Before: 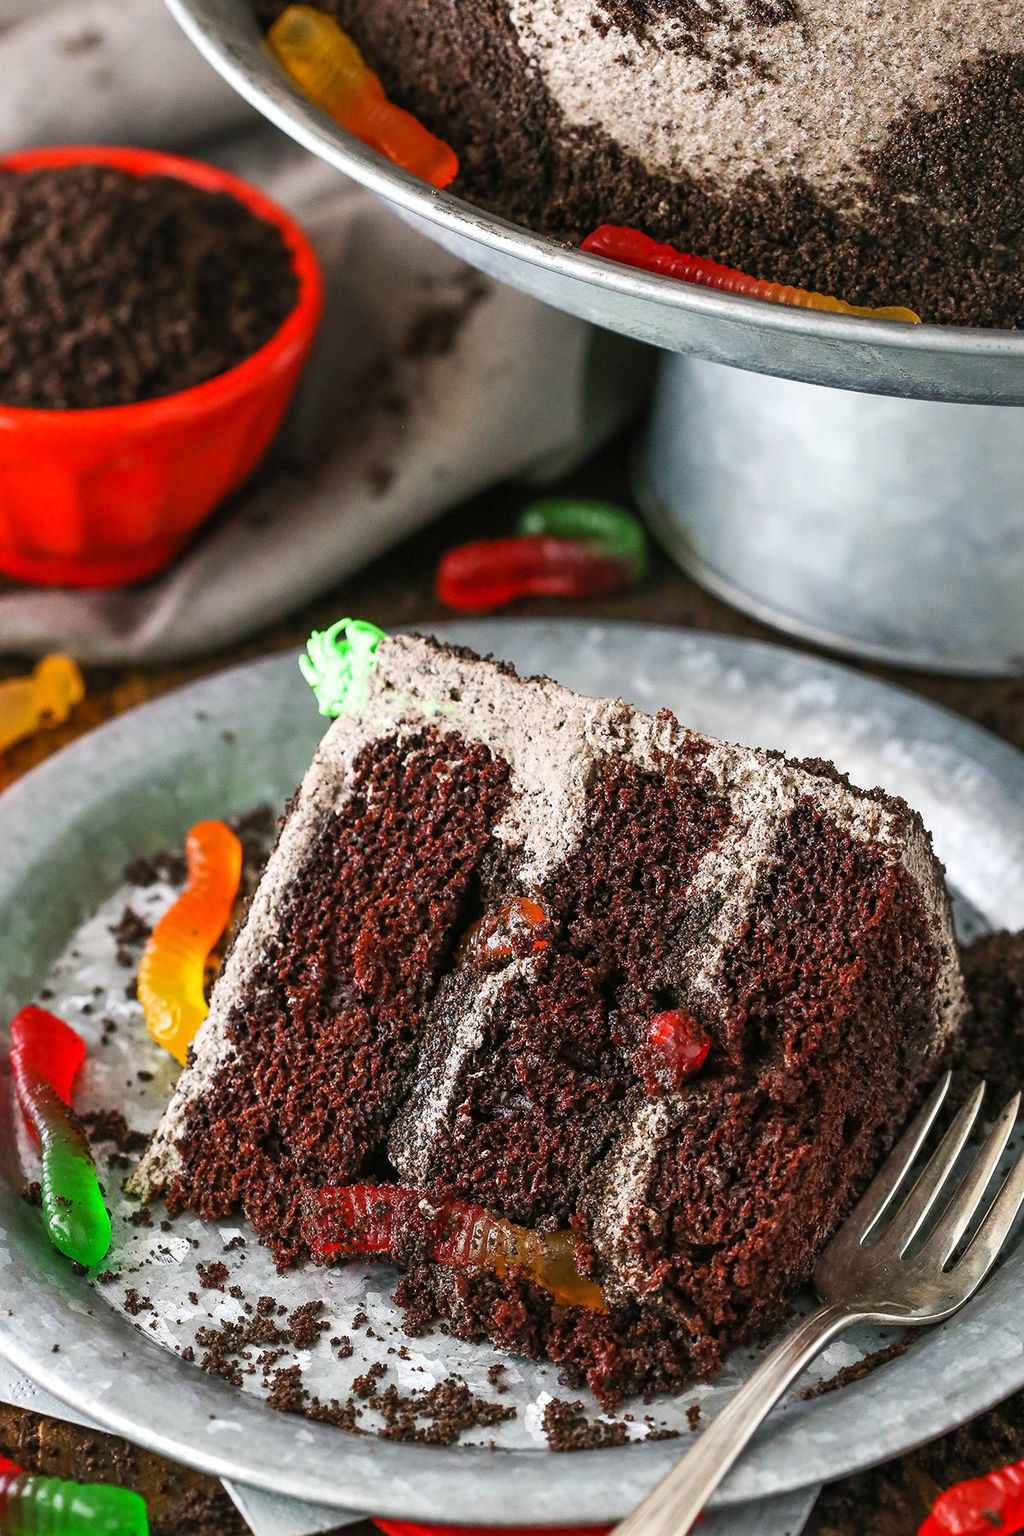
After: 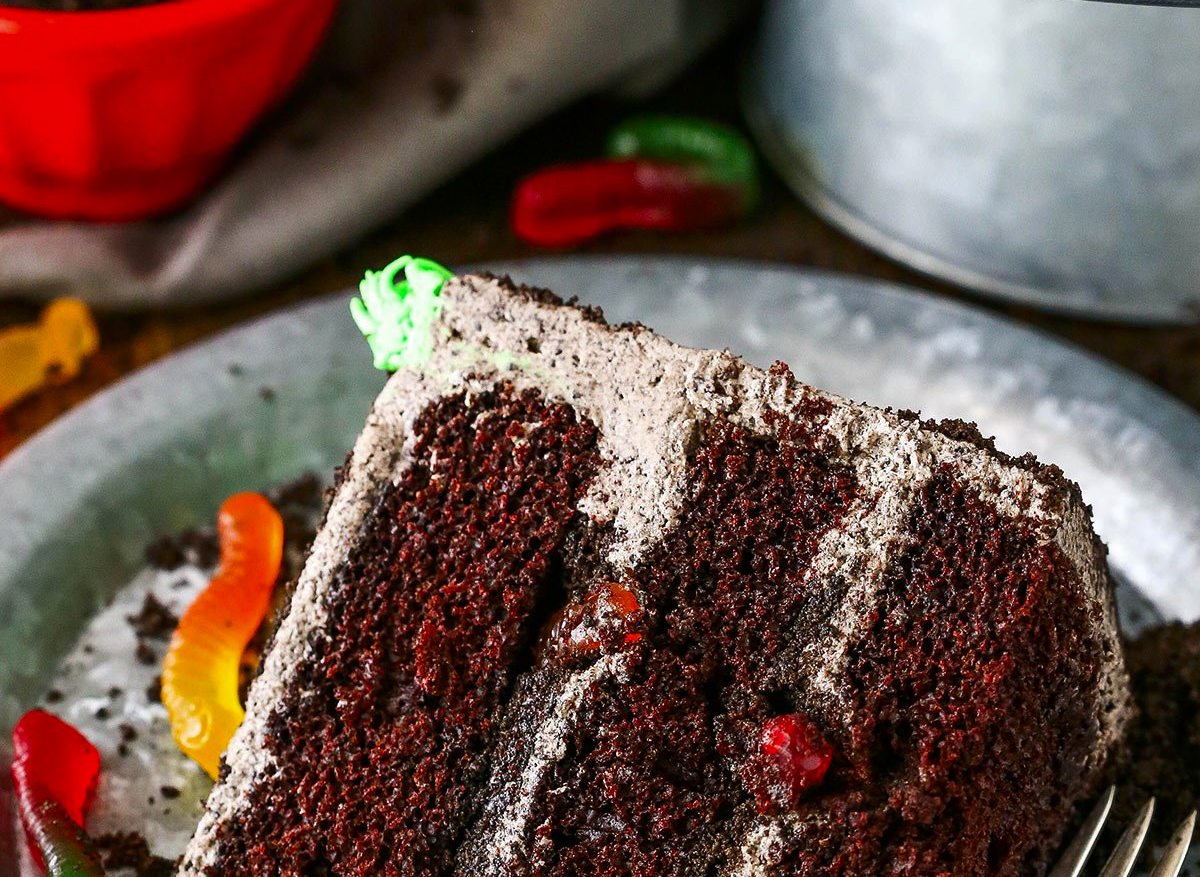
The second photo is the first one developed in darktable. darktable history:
crop and rotate: top 26.092%, bottom 25.151%
contrast brightness saturation: contrast 0.065, brightness -0.128, saturation 0.061
